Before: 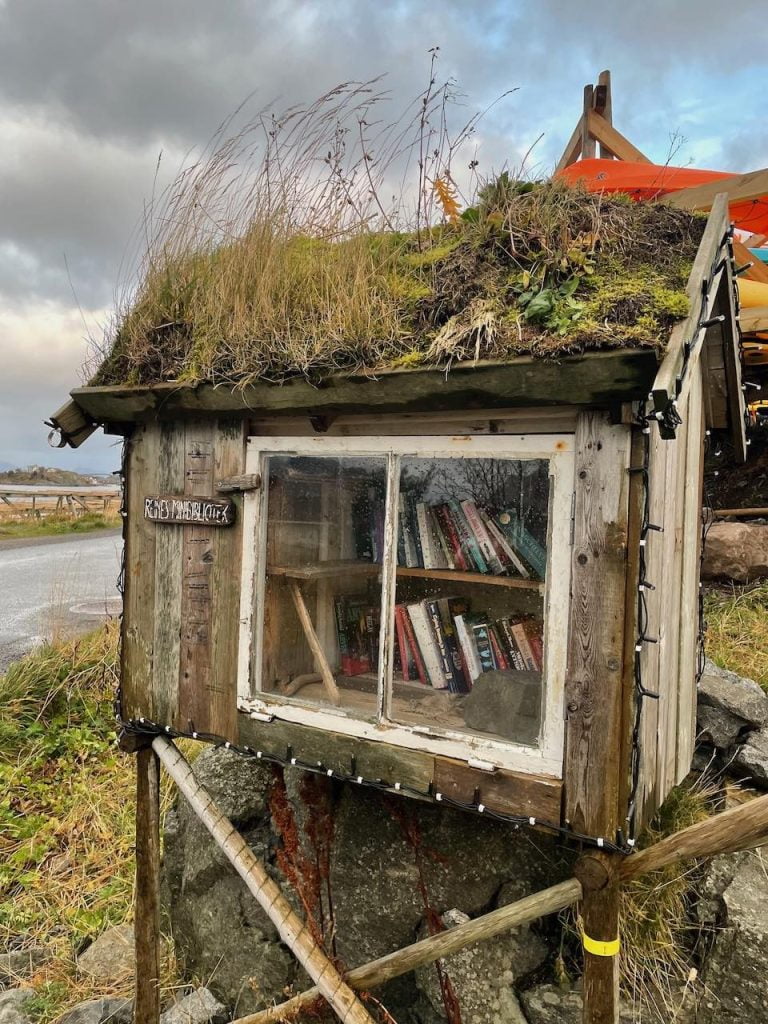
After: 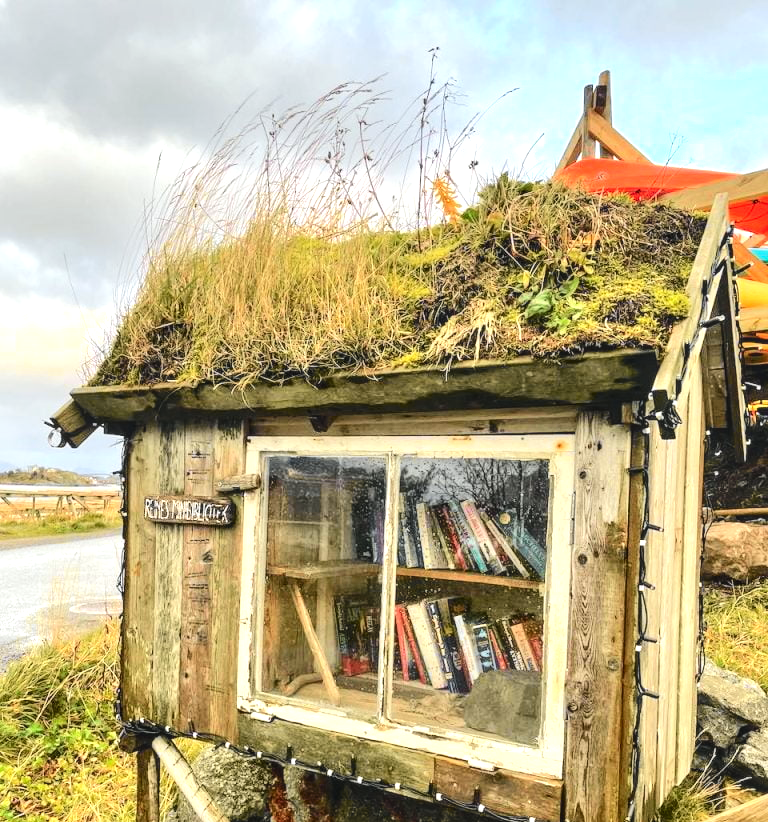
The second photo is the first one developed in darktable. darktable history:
local contrast: on, module defaults
exposure: black level correction -0.005, exposure 1.005 EV, compensate highlight preservation false
tone curve: curves: ch0 [(0, 0.003) (0.113, 0.081) (0.207, 0.184) (0.515, 0.612) (0.712, 0.793) (0.984, 0.961)]; ch1 [(0, 0) (0.172, 0.123) (0.317, 0.272) (0.414, 0.382) (0.476, 0.479) (0.505, 0.498) (0.534, 0.534) (0.621, 0.65) (0.709, 0.764) (1, 1)]; ch2 [(0, 0) (0.411, 0.424) (0.505, 0.505) (0.521, 0.524) (0.537, 0.57) (0.65, 0.699) (1, 1)], color space Lab, independent channels, preserve colors none
crop: bottom 19.656%
